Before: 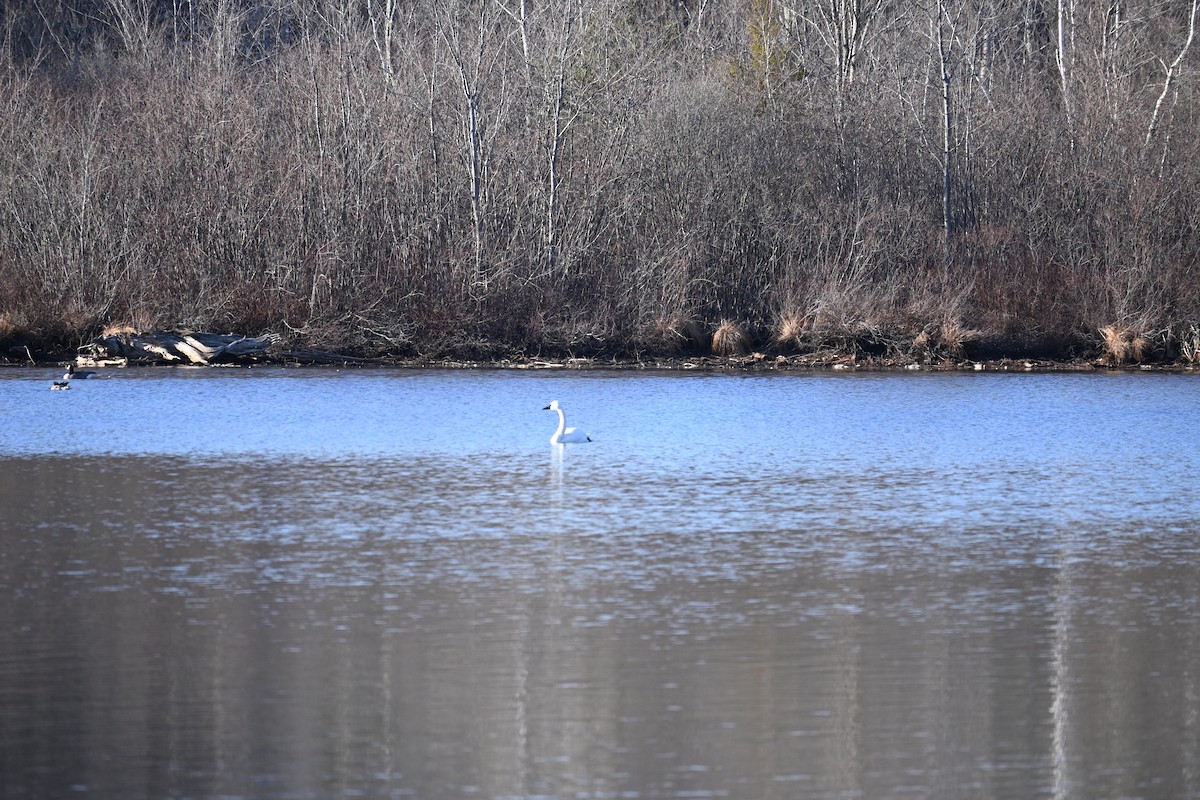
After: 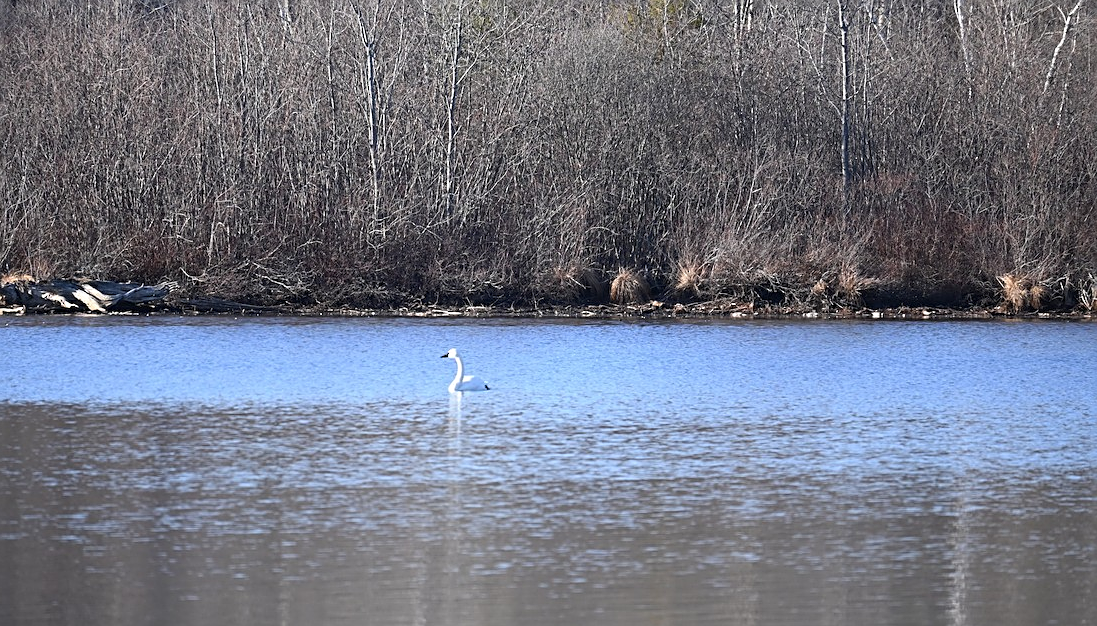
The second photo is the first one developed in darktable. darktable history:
sharpen: on, module defaults
crop: left 8.509%, top 6.544%, bottom 15.191%
